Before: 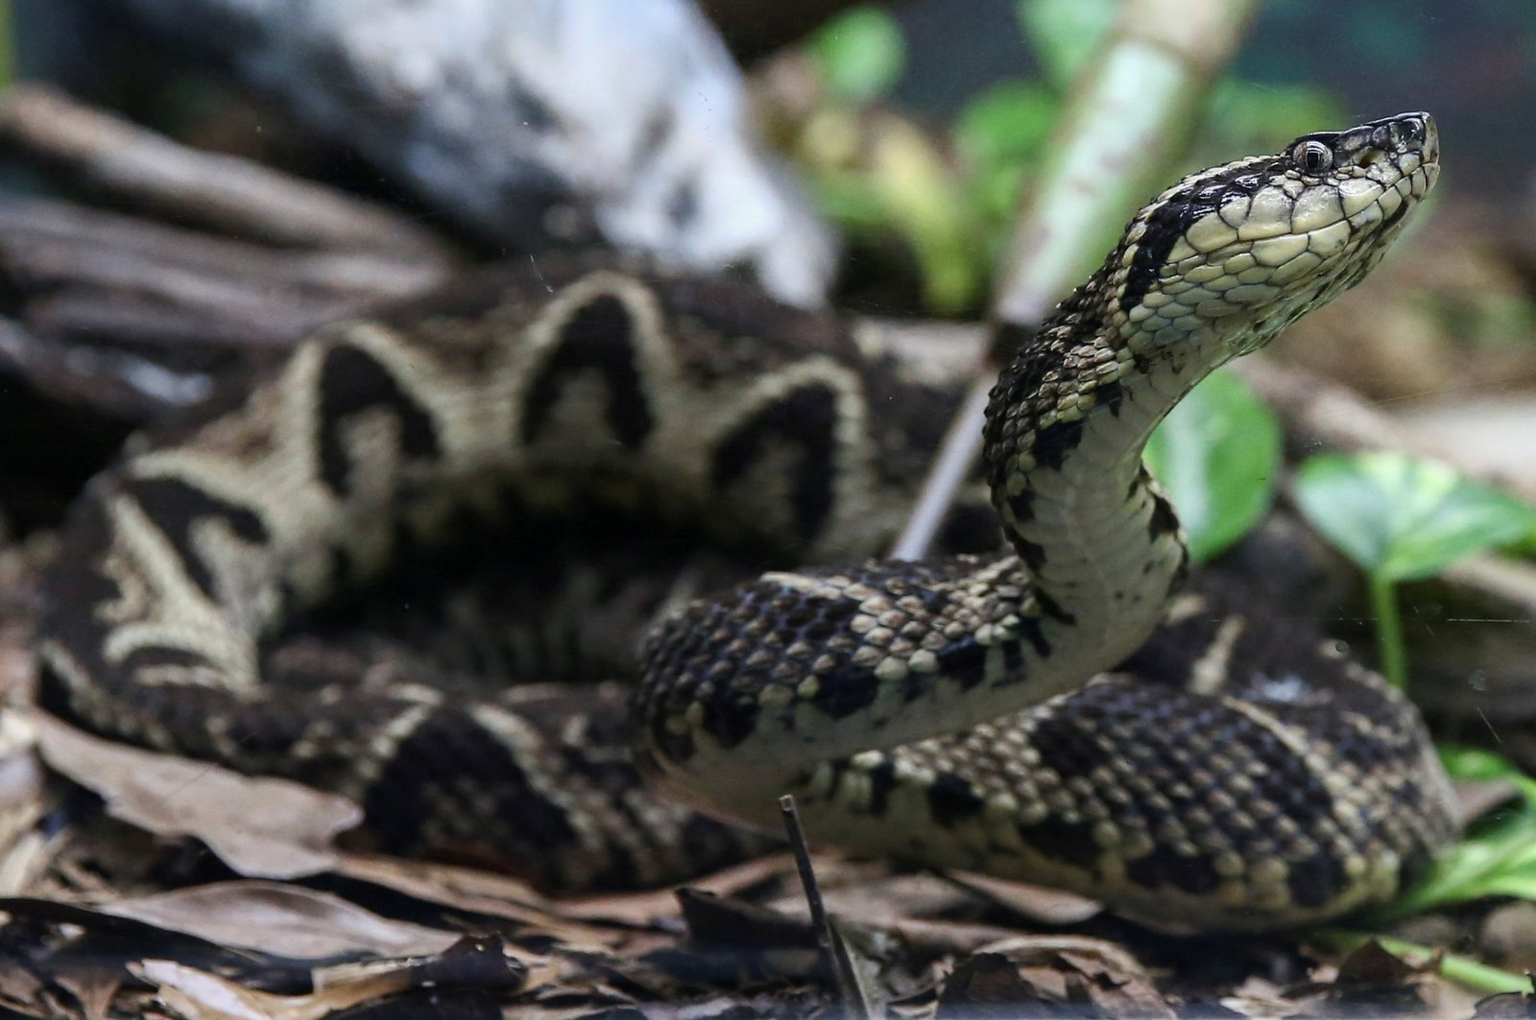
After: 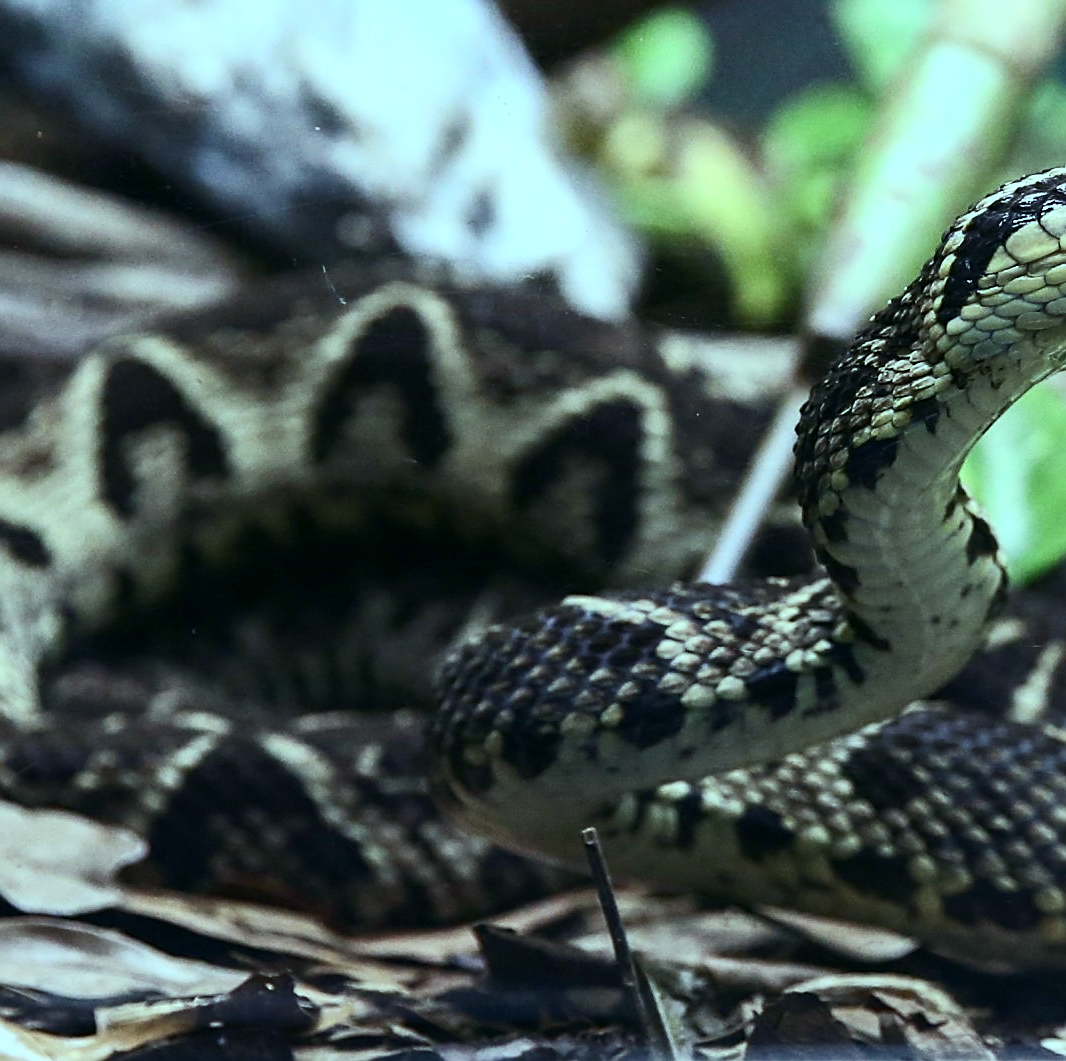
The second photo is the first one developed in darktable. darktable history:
crop and rotate: left 14.385%, right 18.948%
sharpen: on, module defaults
levels: mode automatic
color balance: mode lift, gamma, gain (sRGB), lift [0.997, 0.979, 1.021, 1.011], gamma [1, 1.084, 0.916, 0.998], gain [1, 0.87, 1.13, 1.101], contrast 4.55%, contrast fulcrum 38.24%, output saturation 104.09%
contrast brightness saturation: contrast 0.24, brightness 0.09
